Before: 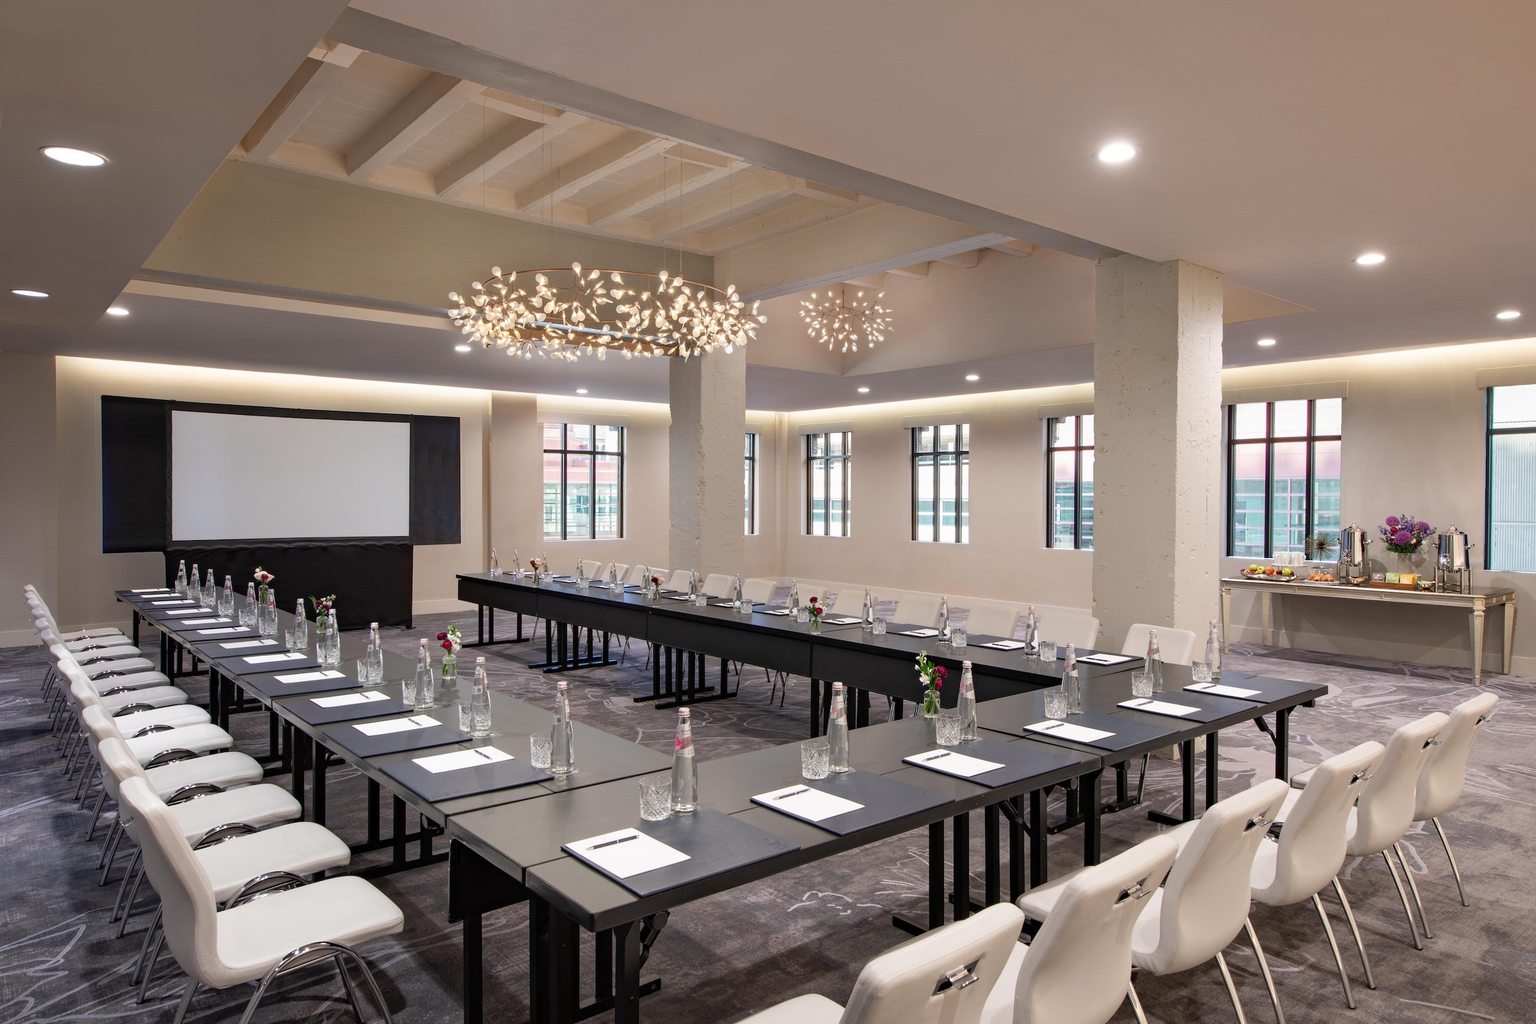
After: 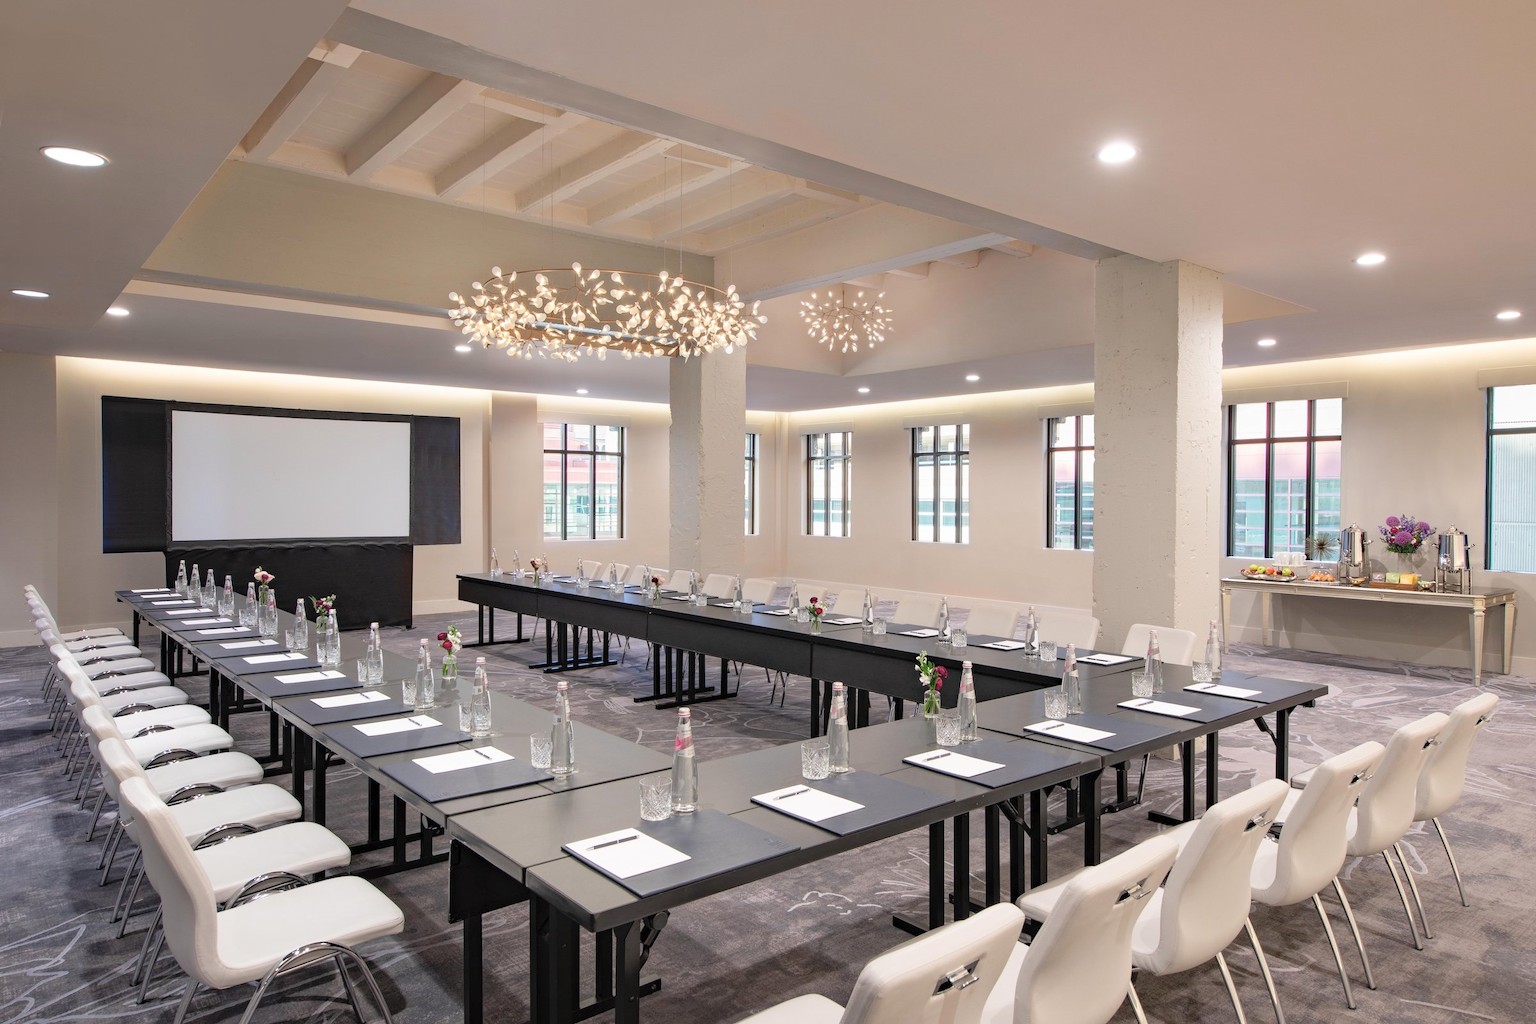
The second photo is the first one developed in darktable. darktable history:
contrast brightness saturation: brightness 0.151
